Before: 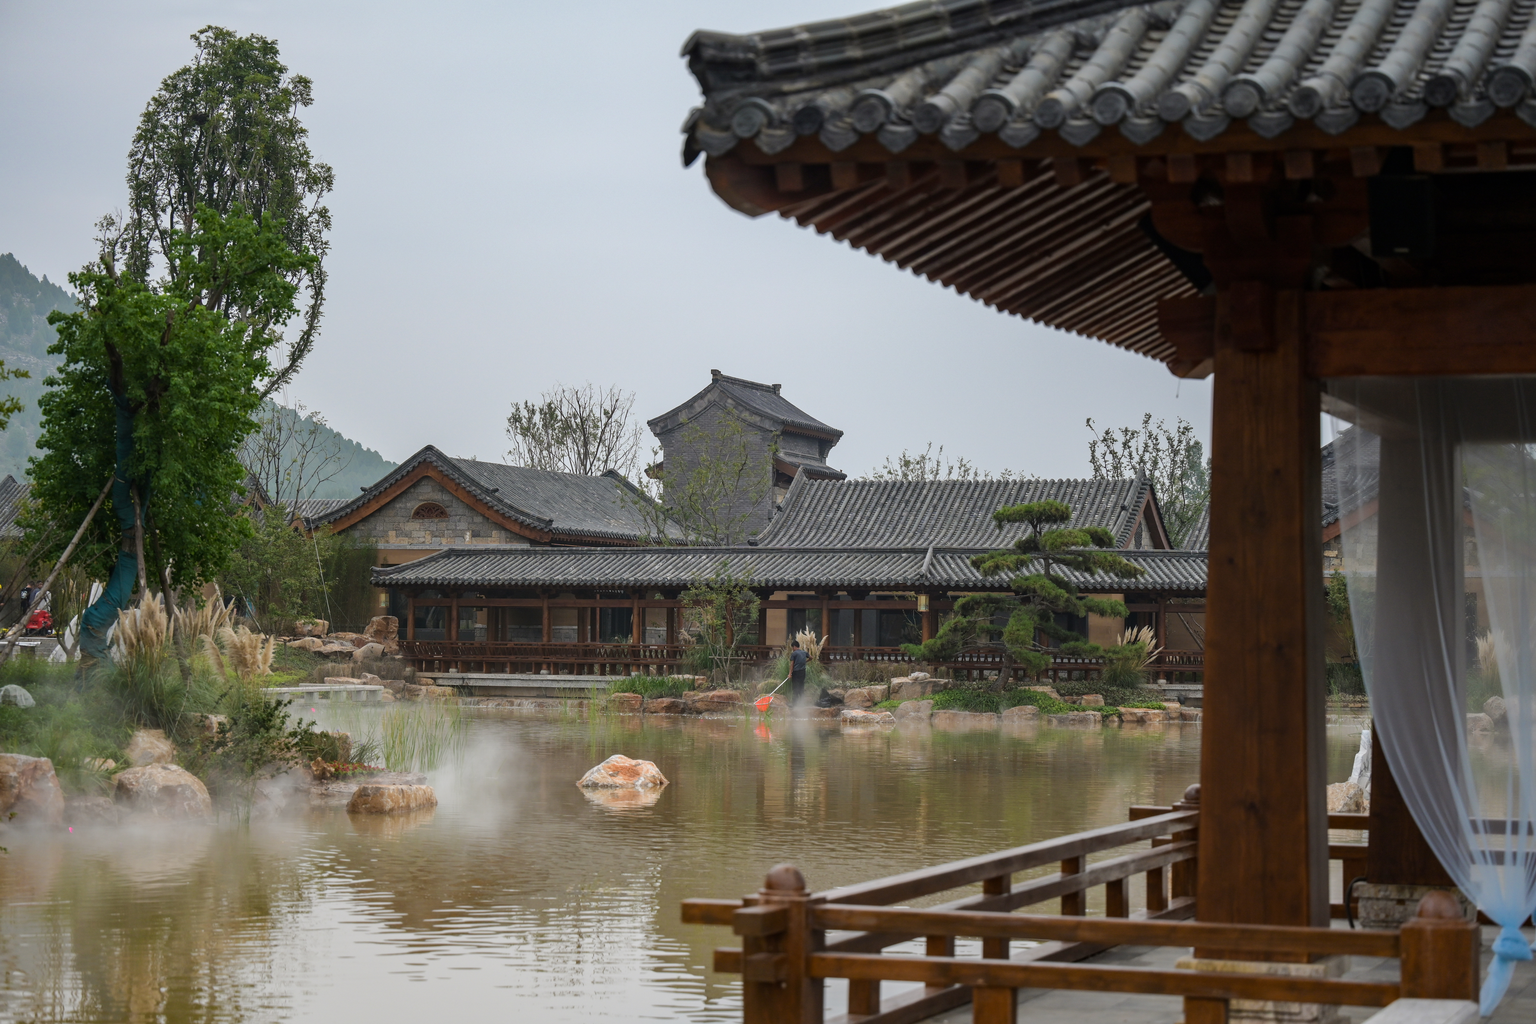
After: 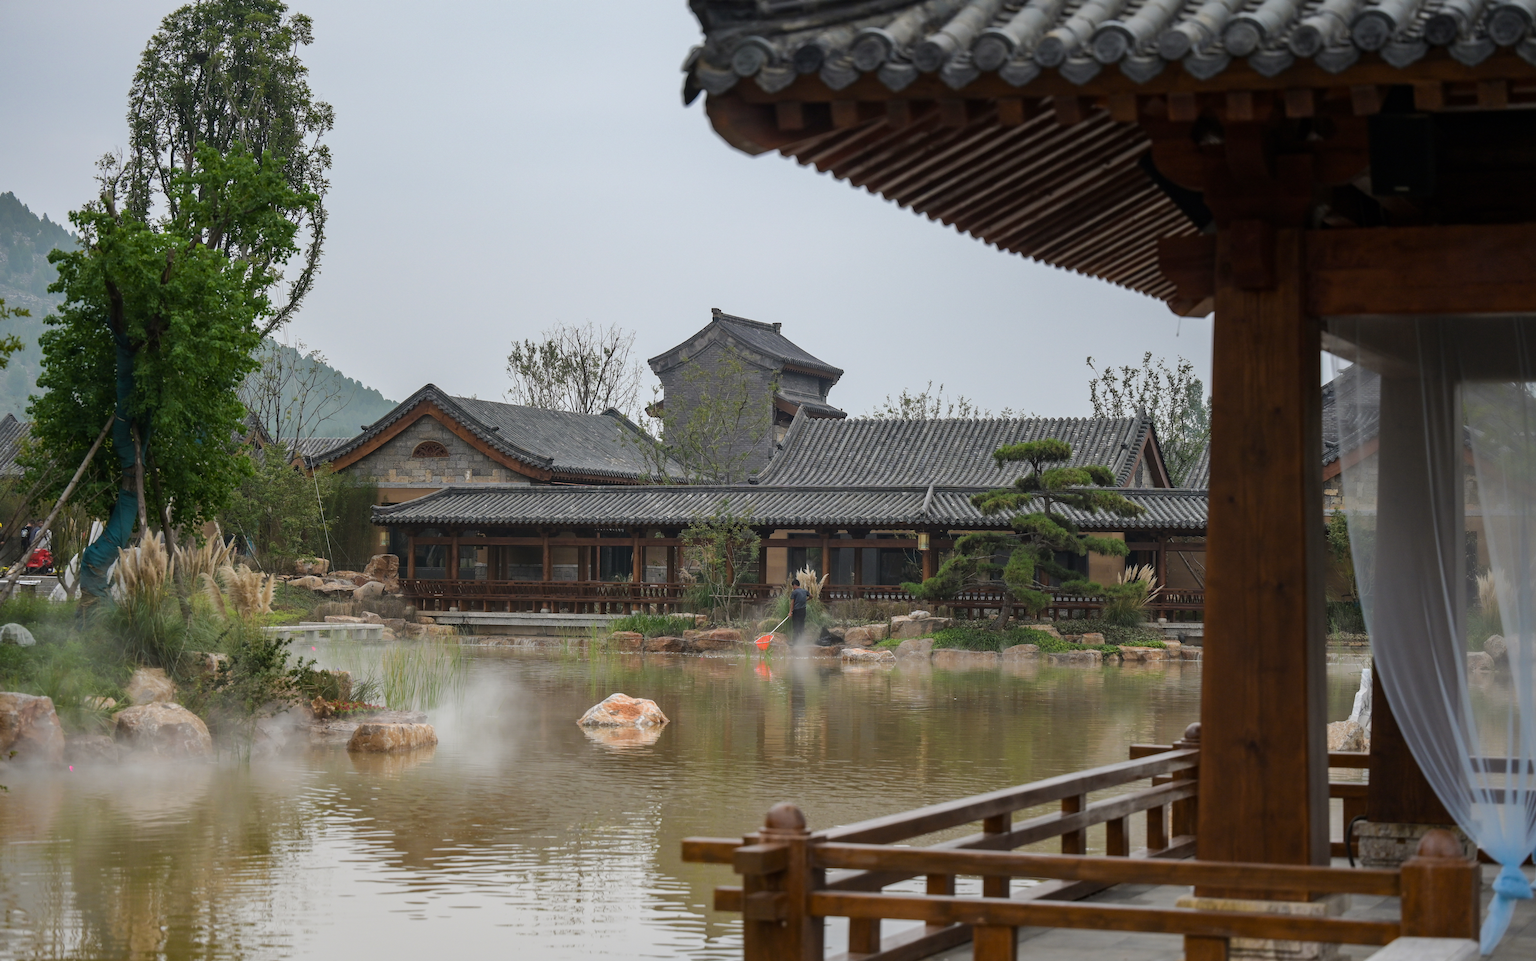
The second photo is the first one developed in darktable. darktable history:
crop and rotate: top 6.049%
